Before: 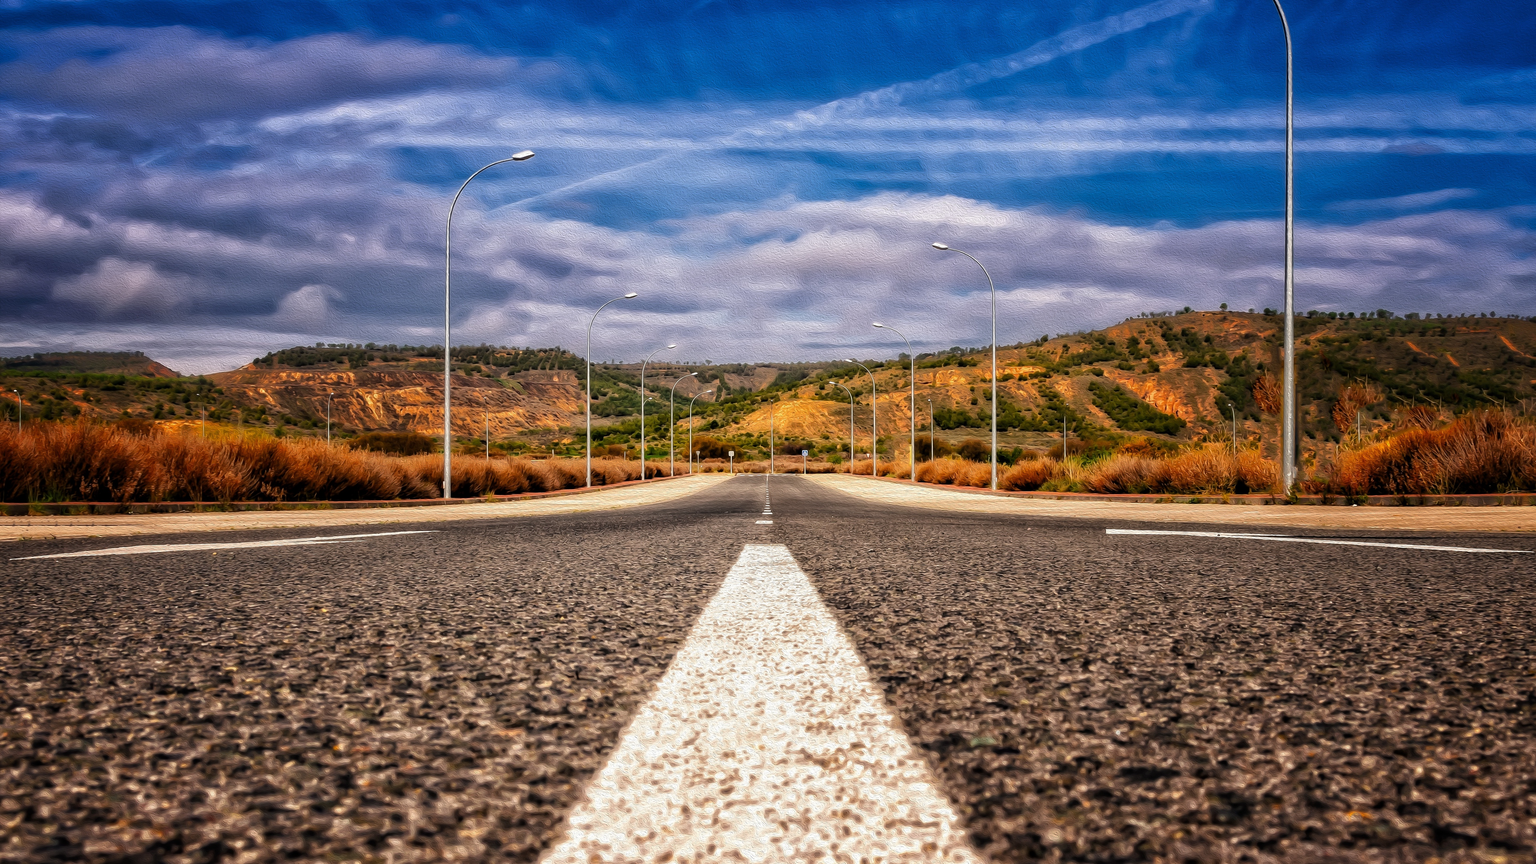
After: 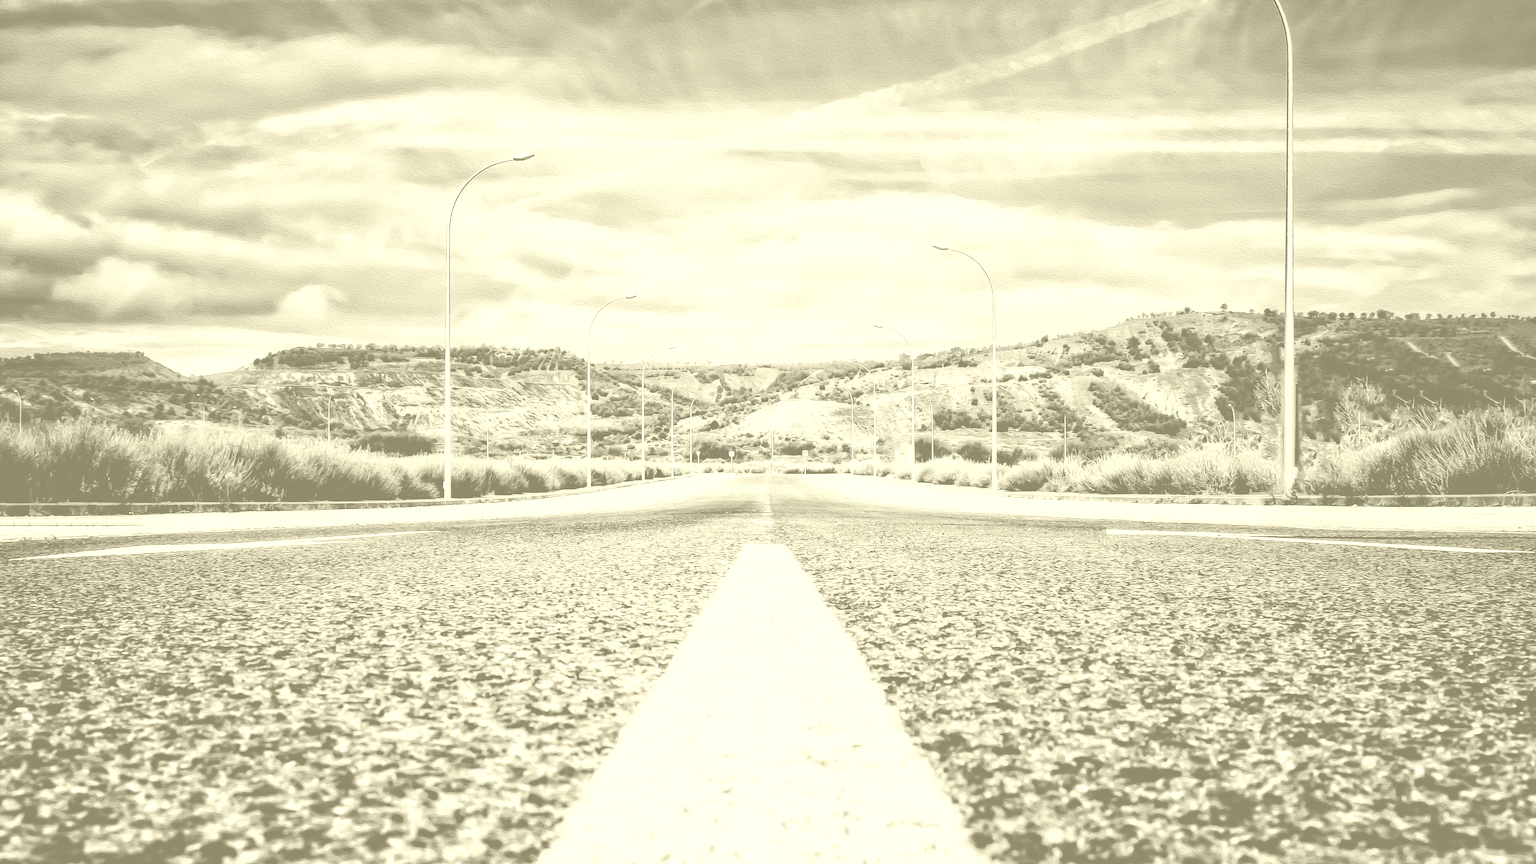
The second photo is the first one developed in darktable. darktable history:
tone curve: curves: ch0 [(0, 0.016) (0.11, 0.039) (0.259, 0.235) (0.383, 0.437) (0.499, 0.597) (0.733, 0.867) (0.843, 0.948) (1, 1)], color space Lab, linked channels, preserve colors none
base curve: curves: ch0 [(0, 0) (0.028, 0.03) (0.121, 0.232) (0.46, 0.748) (0.859, 0.968) (1, 1)], preserve colors none
colorize: hue 43.2°, saturation 40%, version 1
